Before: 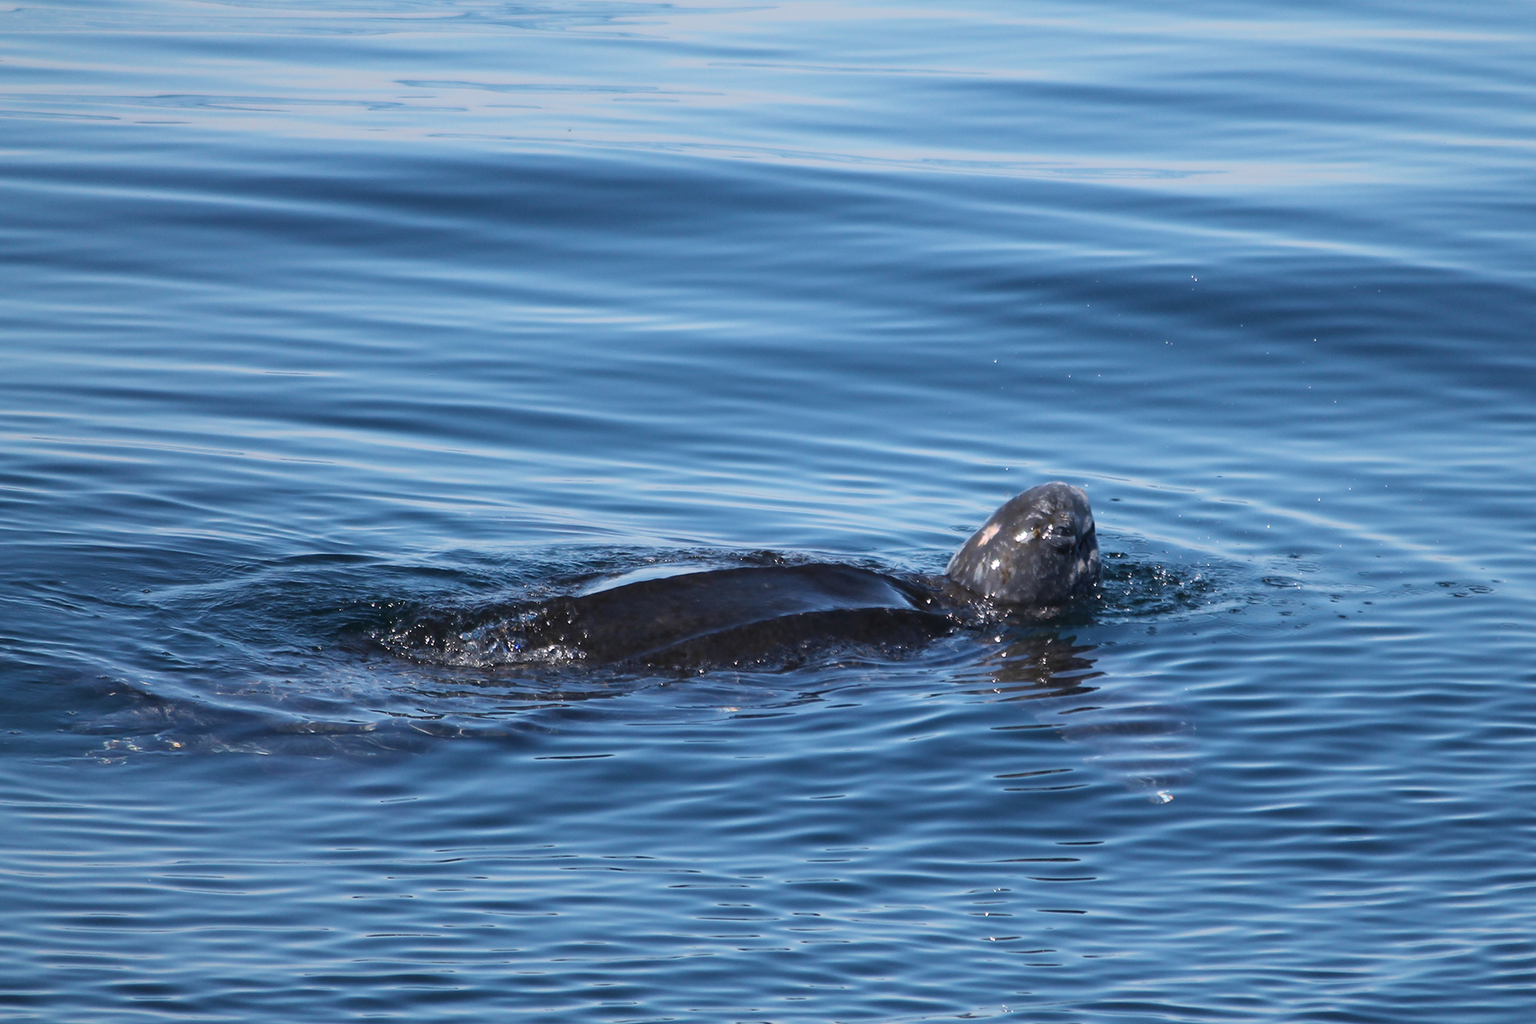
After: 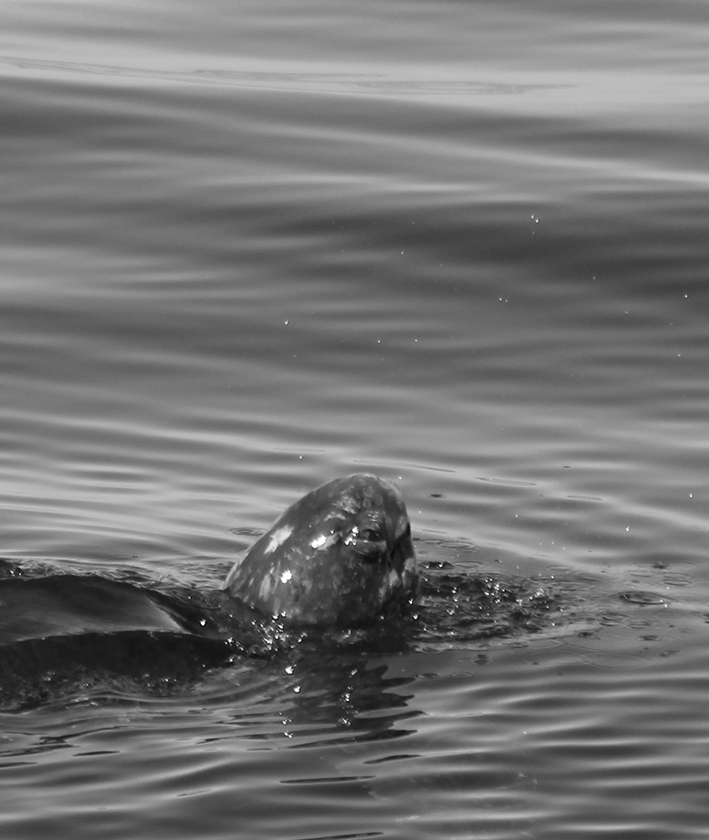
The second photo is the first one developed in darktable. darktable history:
crop and rotate: left 49.936%, top 10.094%, right 13.136%, bottom 24.256%
monochrome: a 0, b 0, size 0.5, highlights 0.57
